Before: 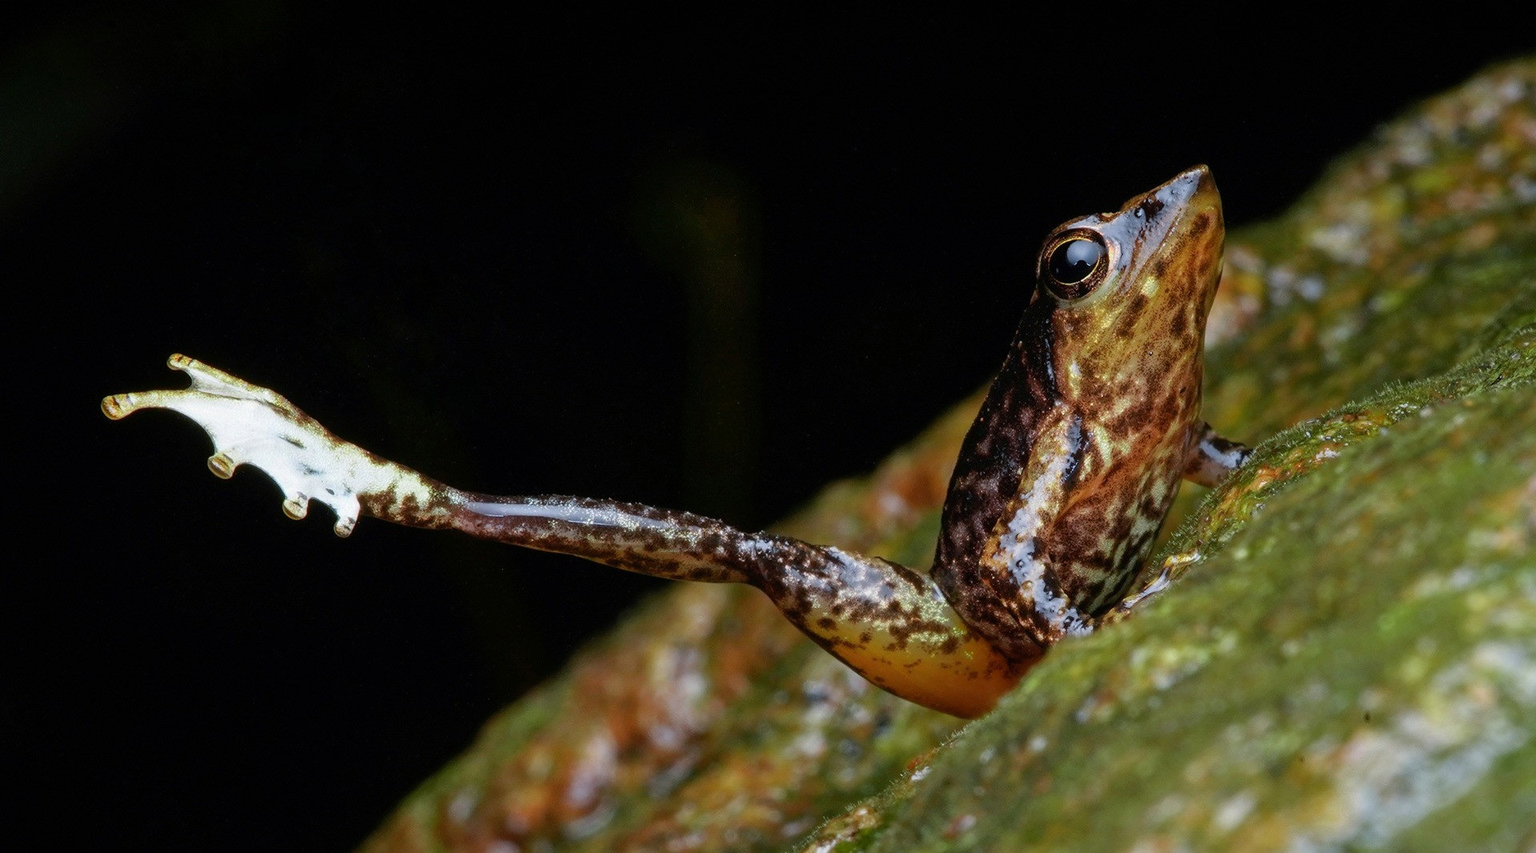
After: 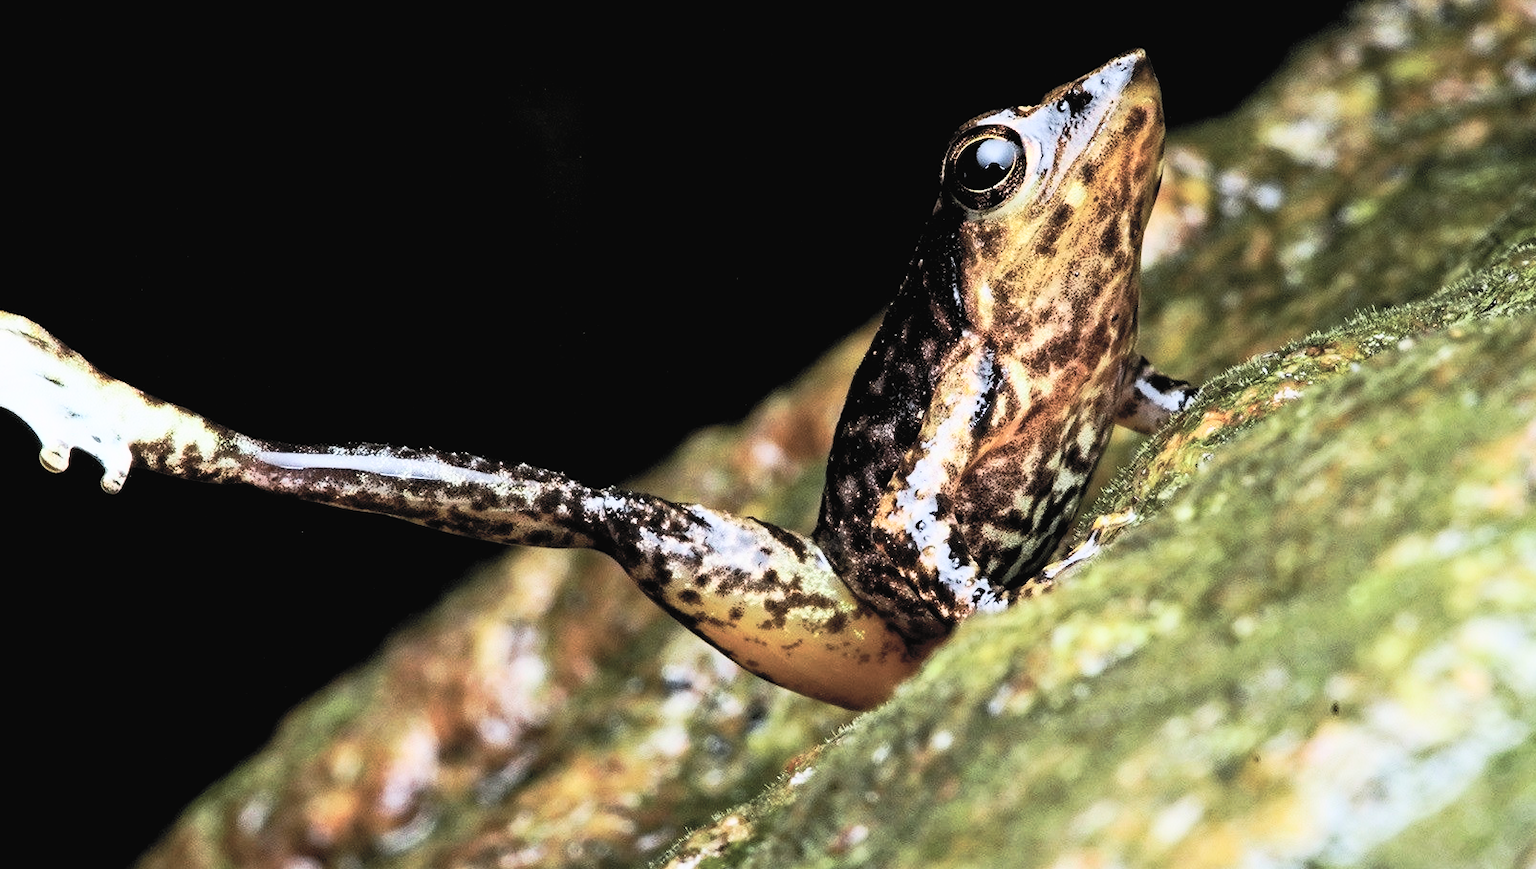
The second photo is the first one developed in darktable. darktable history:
tone curve: curves: ch0 [(0, 0) (0.15, 0.17) (0.452, 0.437) (0.611, 0.588) (0.751, 0.749) (1, 1)]; ch1 [(0, 0) (0.325, 0.327) (0.412, 0.45) (0.453, 0.484) (0.5, 0.499) (0.541, 0.55) (0.617, 0.612) (0.695, 0.697) (1, 1)]; ch2 [(0, 0) (0.386, 0.397) (0.452, 0.459) (0.505, 0.498) (0.524, 0.547) (0.574, 0.566) (0.633, 0.641) (1, 1)], preserve colors none
haze removal: compatibility mode true, adaptive false
contrast brightness saturation: contrast 0.427, brightness 0.563, saturation -0.204
crop: left 16.285%, top 14.586%
filmic rgb: black relative exposure -5.1 EV, white relative exposure 3.98 EV, hardness 2.88, contrast 1.186, highlights saturation mix -29.14%
color balance rgb: shadows lift › chroma 0.805%, shadows lift › hue 111.08°, perceptual saturation grading › global saturation 0.454%, global vibrance 3.504%
exposure: exposure 0.372 EV, compensate exposure bias true, compensate highlight preservation false
